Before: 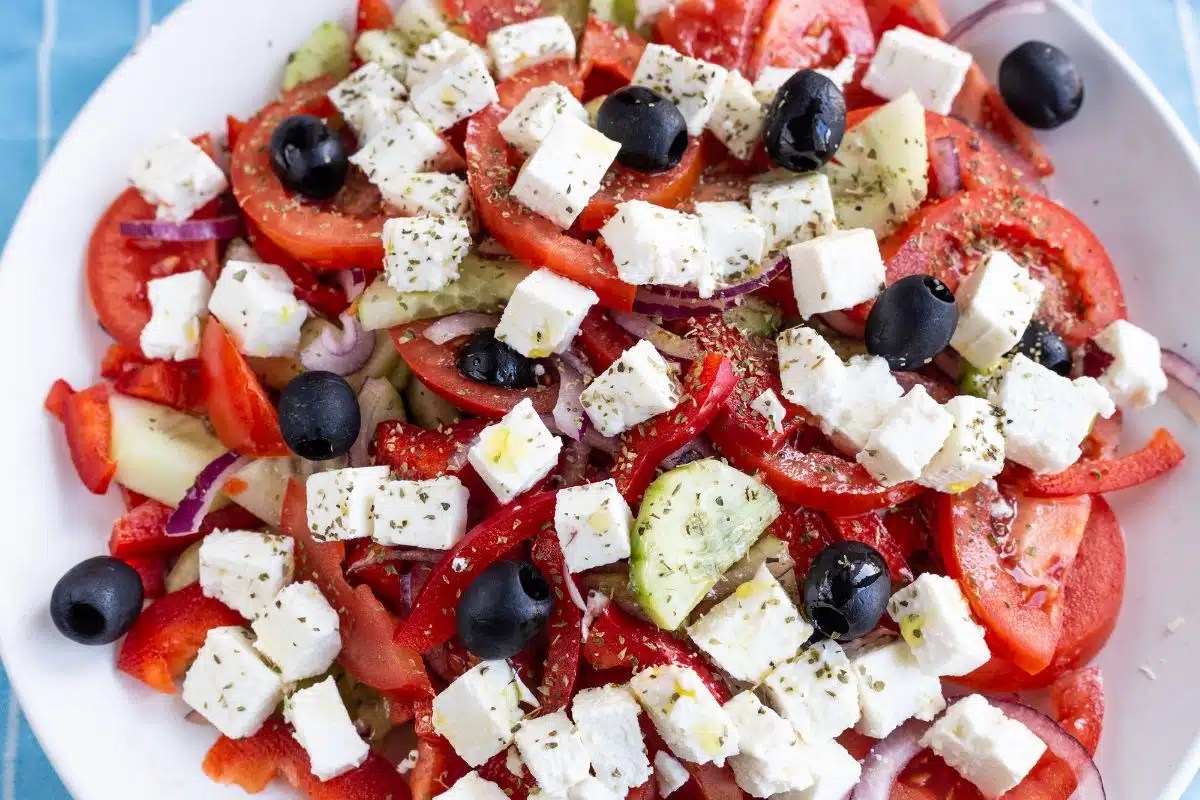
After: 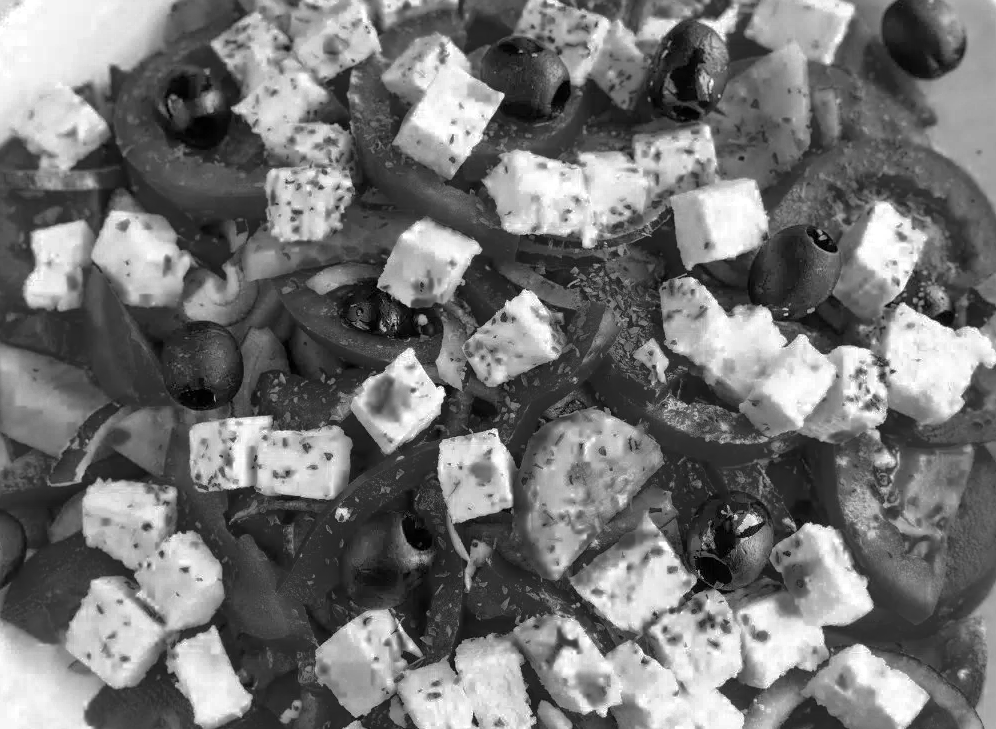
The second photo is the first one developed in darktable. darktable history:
shadows and highlights: shadows 40.29, highlights -59.93
color zones: curves: ch0 [(0.287, 0.048) (0.493, 0.484) (0.737, 0.816)]; ch1 [(0, 0) (0.143, 0) (0.286, 0) (0.429, 0) (0.571, 0) (0.714, 0) (0.857, 0)]
crop: left 9.832%, top 6.323%, right 6.966%, bottom 2.271%
